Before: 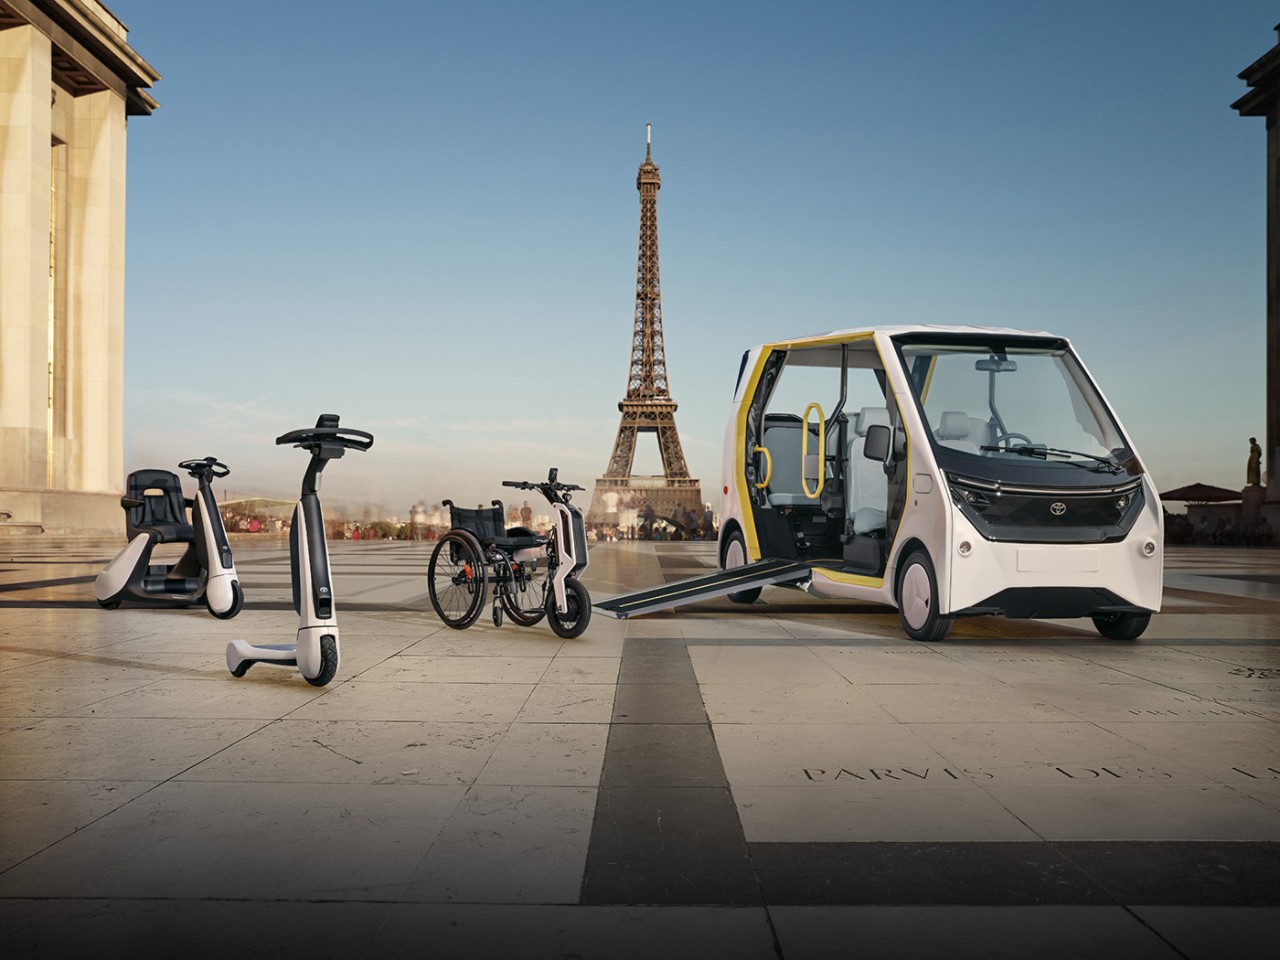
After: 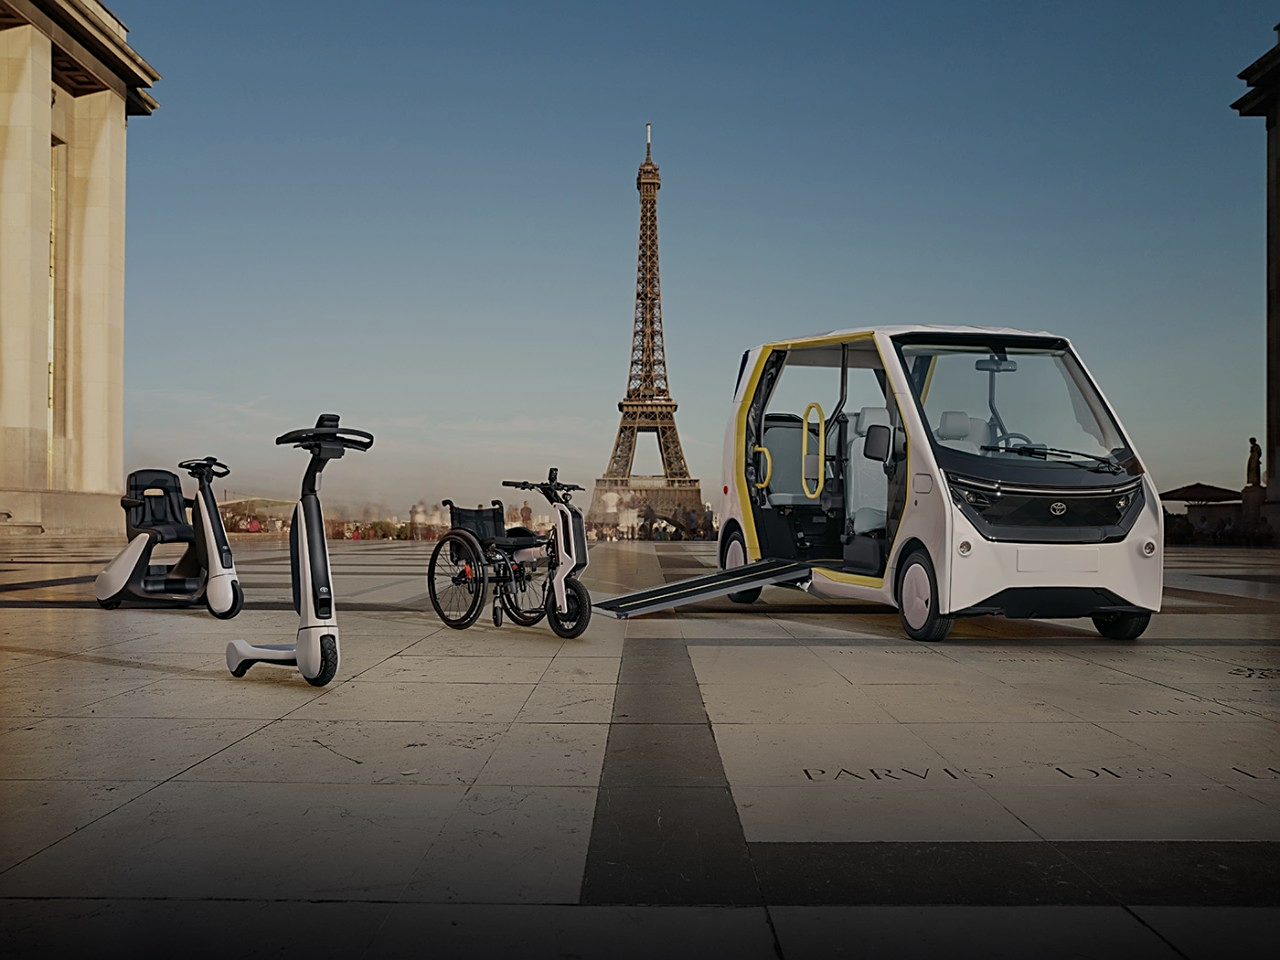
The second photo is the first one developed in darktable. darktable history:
sharpen: on, module defaults
exposure: black level correction 0, exposure -0.766 EV, compensate highlight preservation false
